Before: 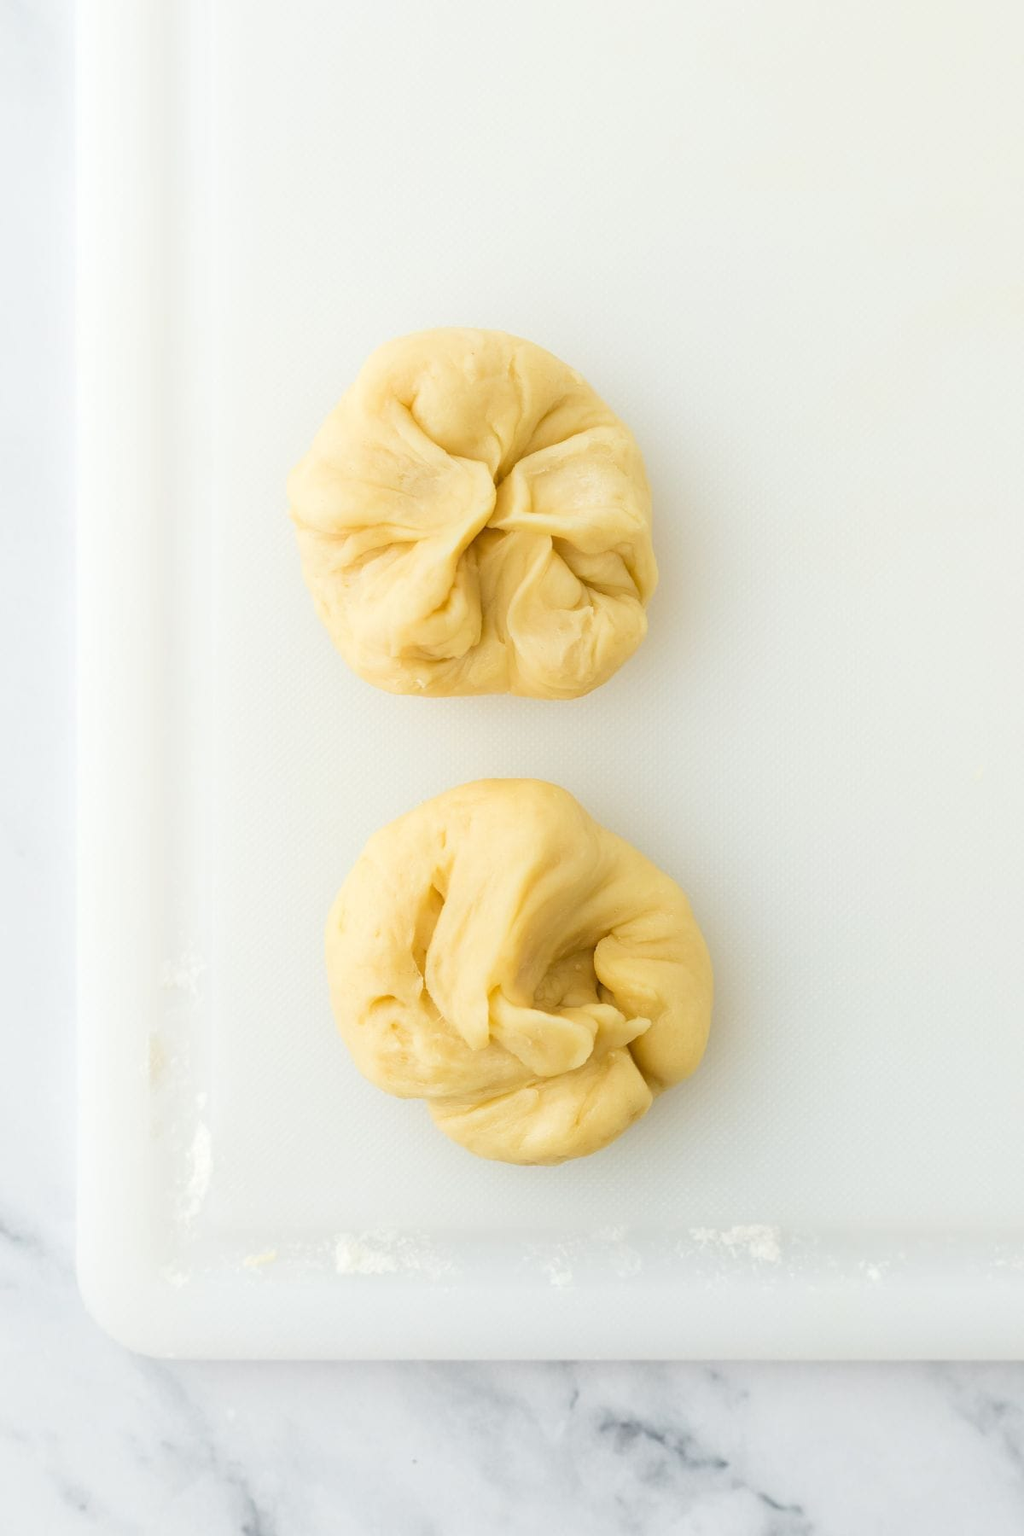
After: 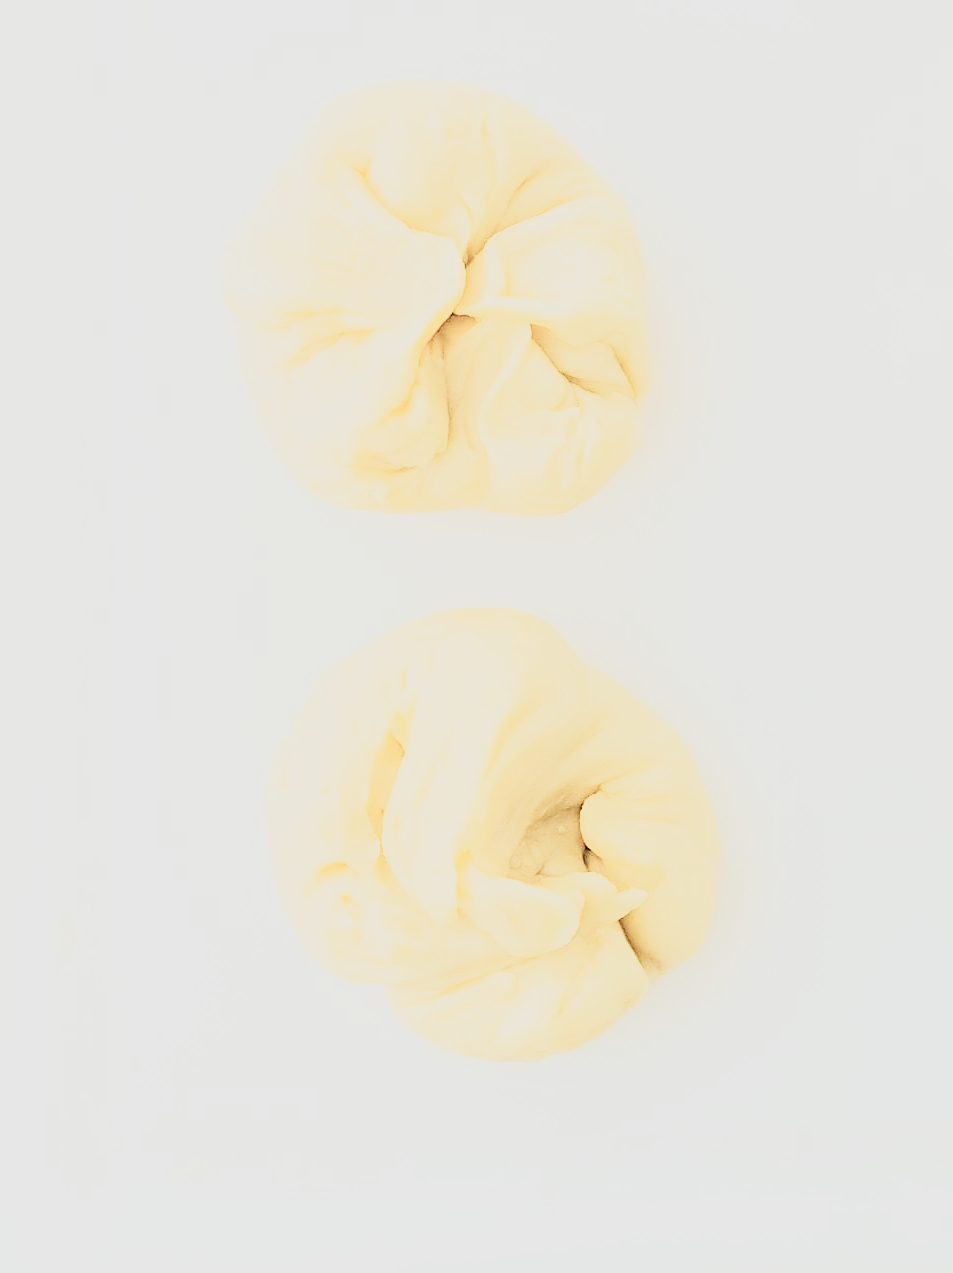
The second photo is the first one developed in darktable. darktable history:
filmic rgb: black relative exposure -2.85 EV, white relative exposure 4.56 EV, hardness 1.77, contrast 1.25, preserve chrominance no, color science v5 (2021)
contrast brightness saturation: contrast 0.22
exposure: black level correction -0.041, exposure 0.064 EV, compensate highlight preservation false
crop: left 9.712%, top 16.928%, right 10.845%, bottom 12.332%
sharpen: on, module defaults
rgb curve: curves: ch0 [(0, 0) (0.21, 0.15) (0.24, 0.21) (0.5, 0.75) (0.75, 0.96) (0.89, 0.99) (1, 1)]; ch1 [(0, 0.02) (0.21, 0.13) (0.25, 0.2) (0.5, 0.67) (0.75, 0.9) (0.89, 0.97) (1, 1)]; ch2 [(0, 0.02) (0.21, 0.13) (0.25, 0.2) (0.5, 0.67) (0.75, 0.9) (0.89, 0.97) (1, 1)], compensate middle gray true
